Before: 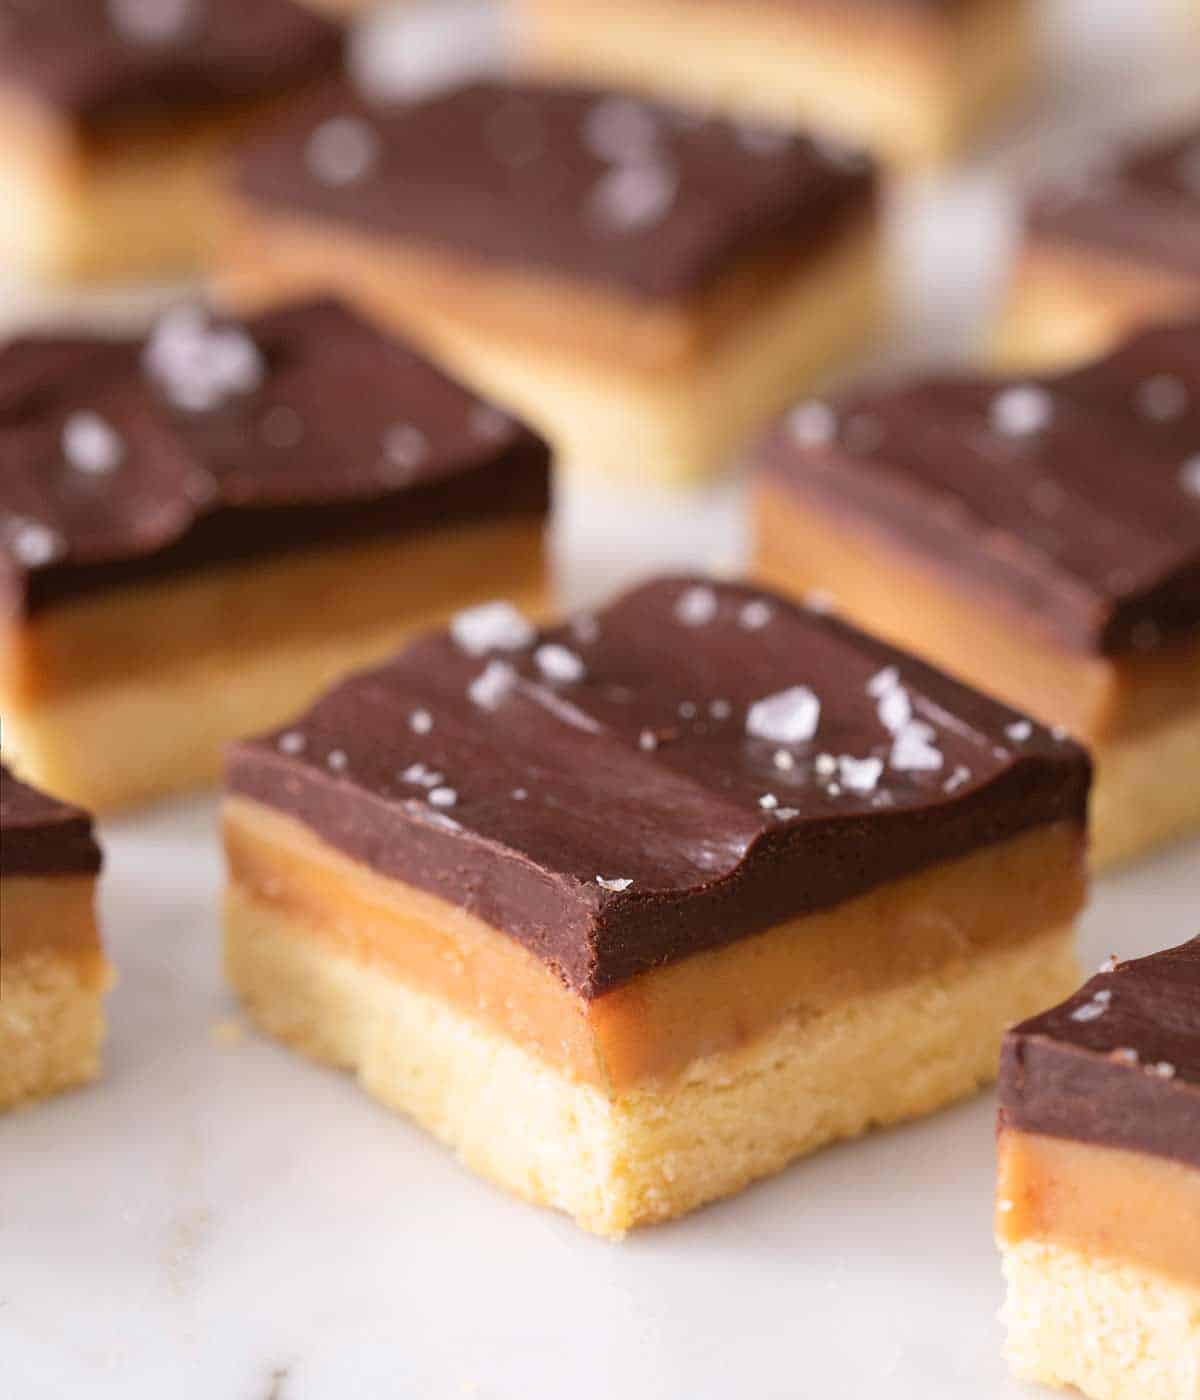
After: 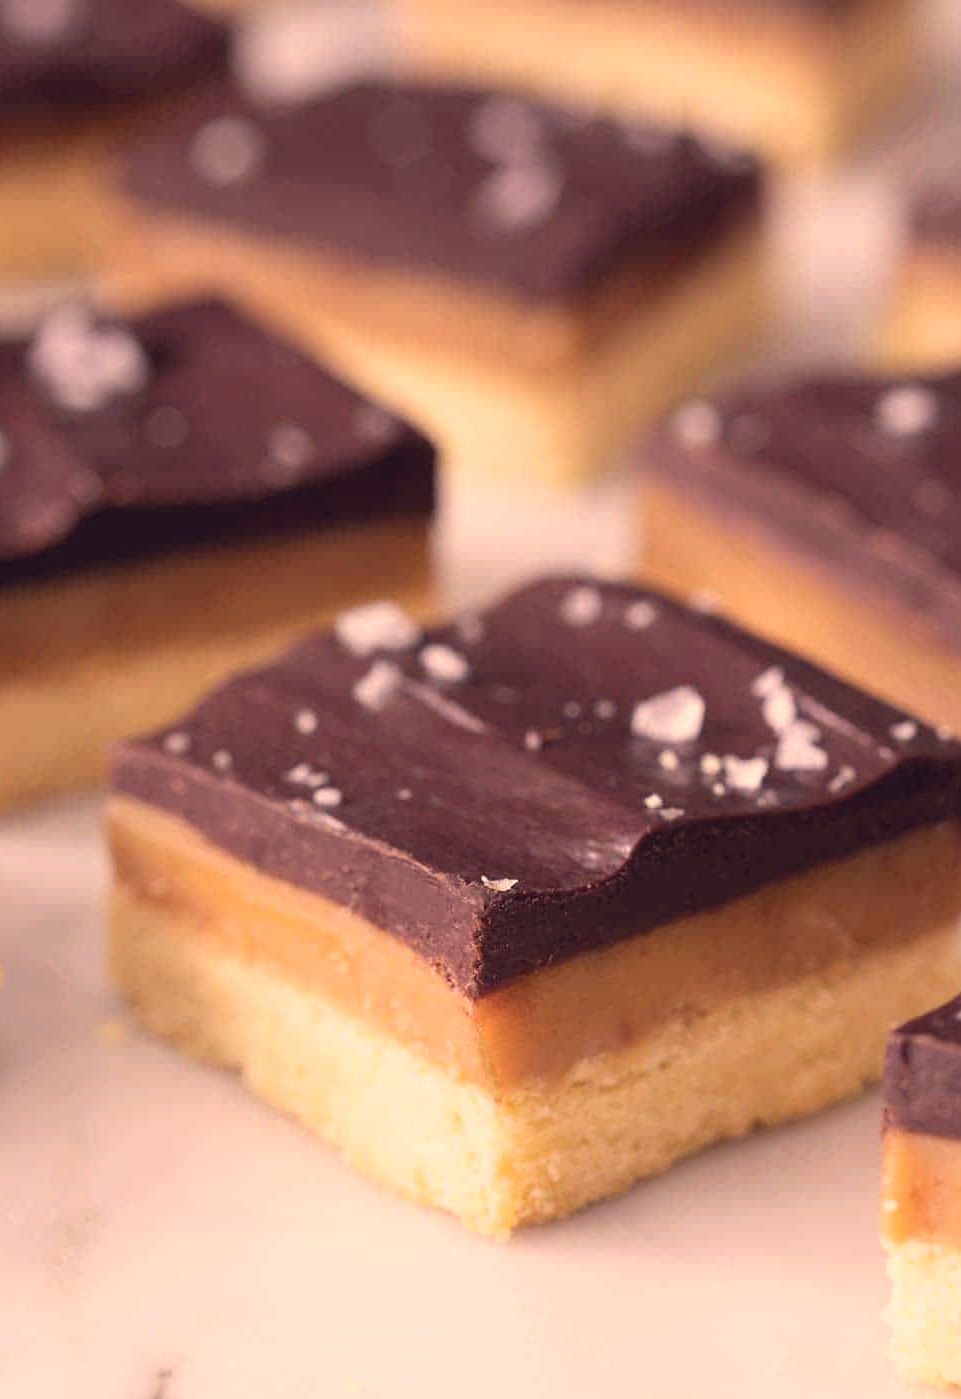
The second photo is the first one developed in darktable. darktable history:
crop and rotate: left 9.595%, right 10.288%
color correction: highlights a* 20.09, highlights b* 27.27, shadows a* 3.42, shadows b* -17.21, saturation 0.75
